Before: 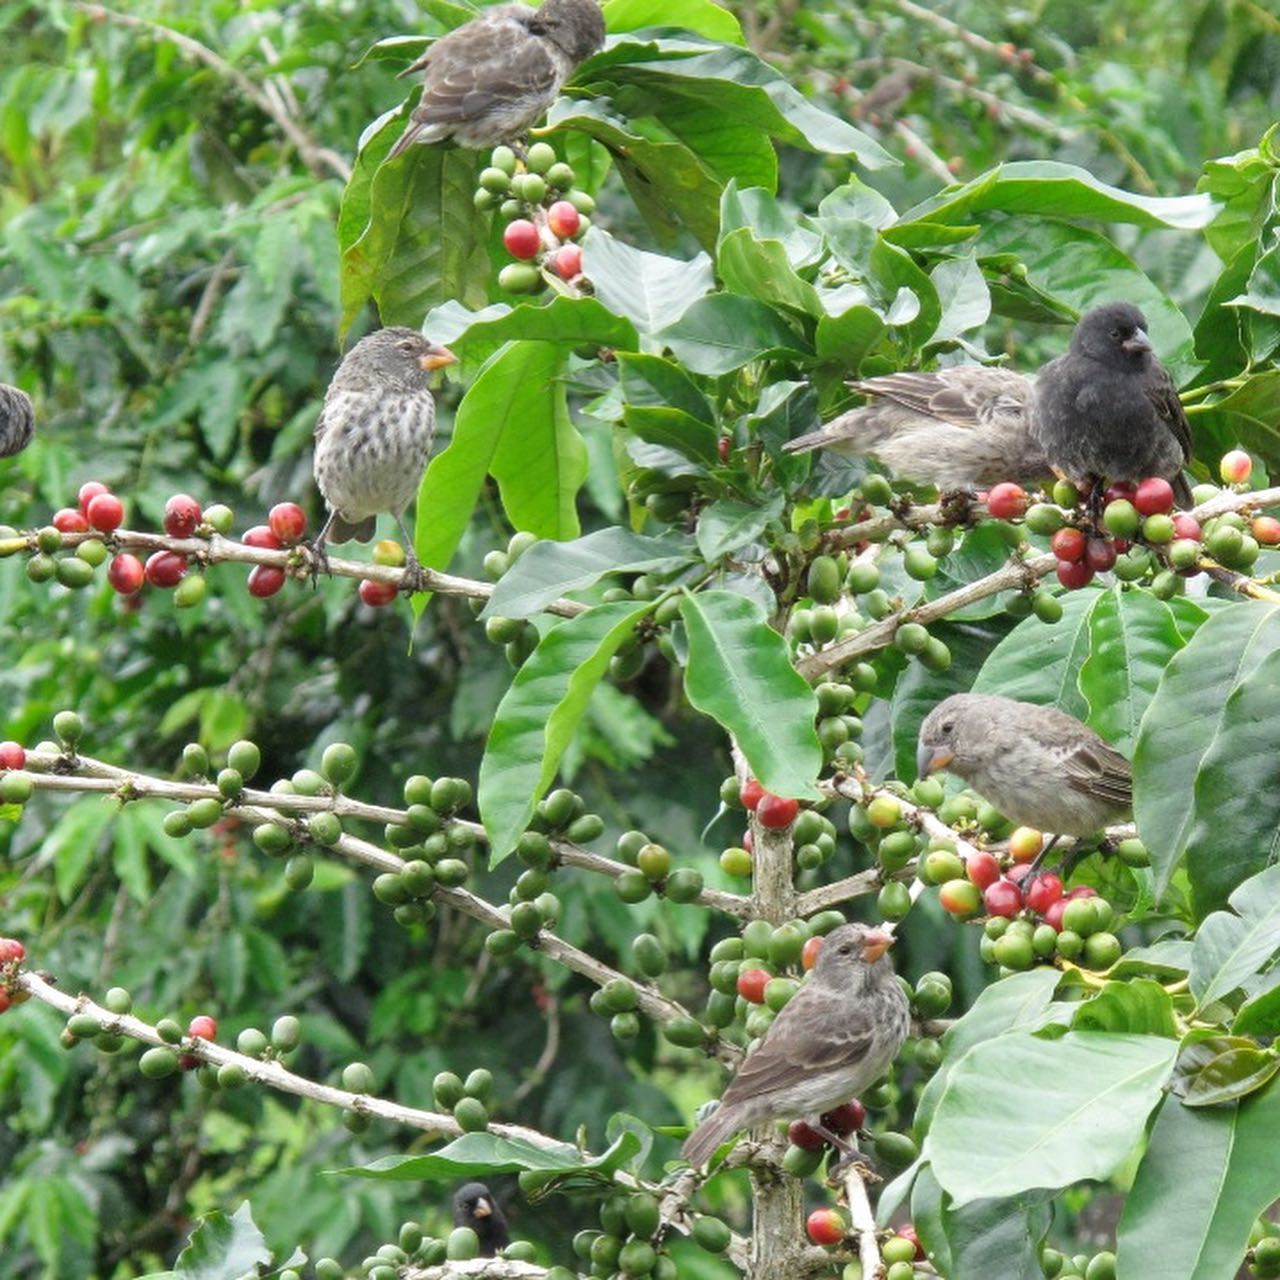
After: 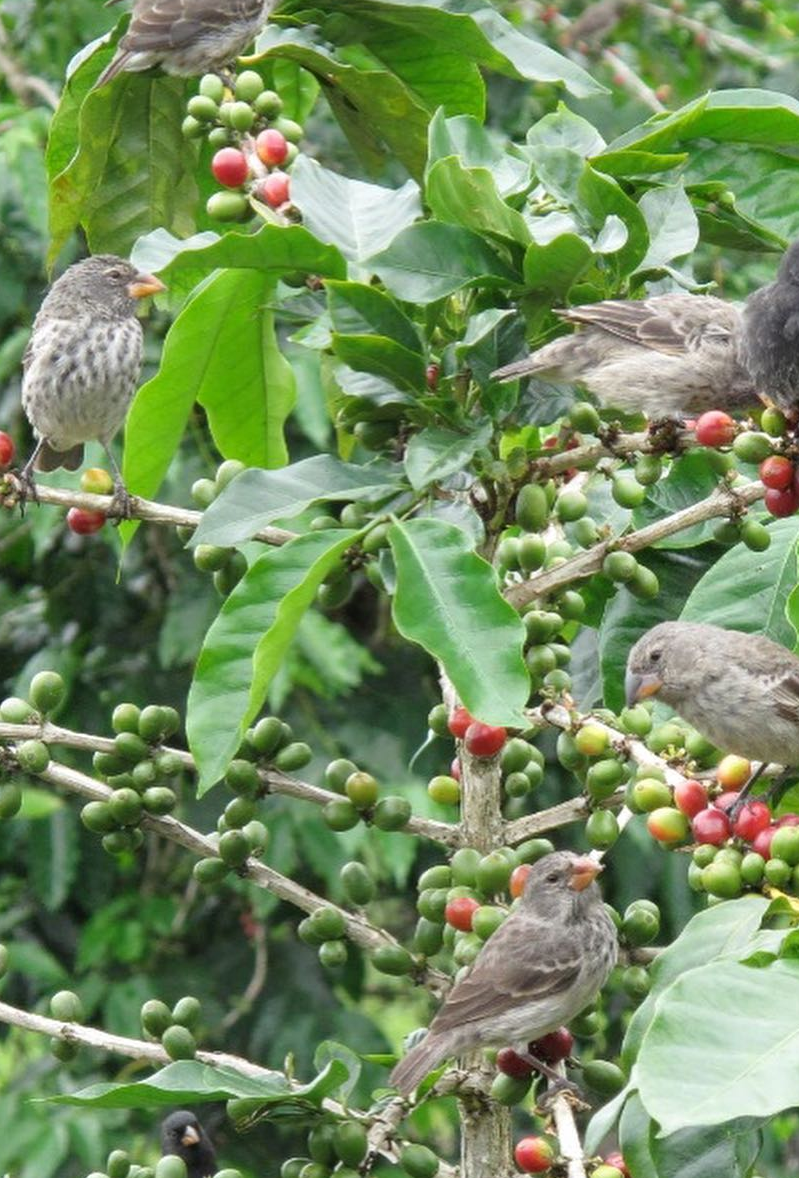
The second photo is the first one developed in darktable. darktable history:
crop and rotate: left 22.843%, top 5.627%, right 14.717%, bottom 2.319%
